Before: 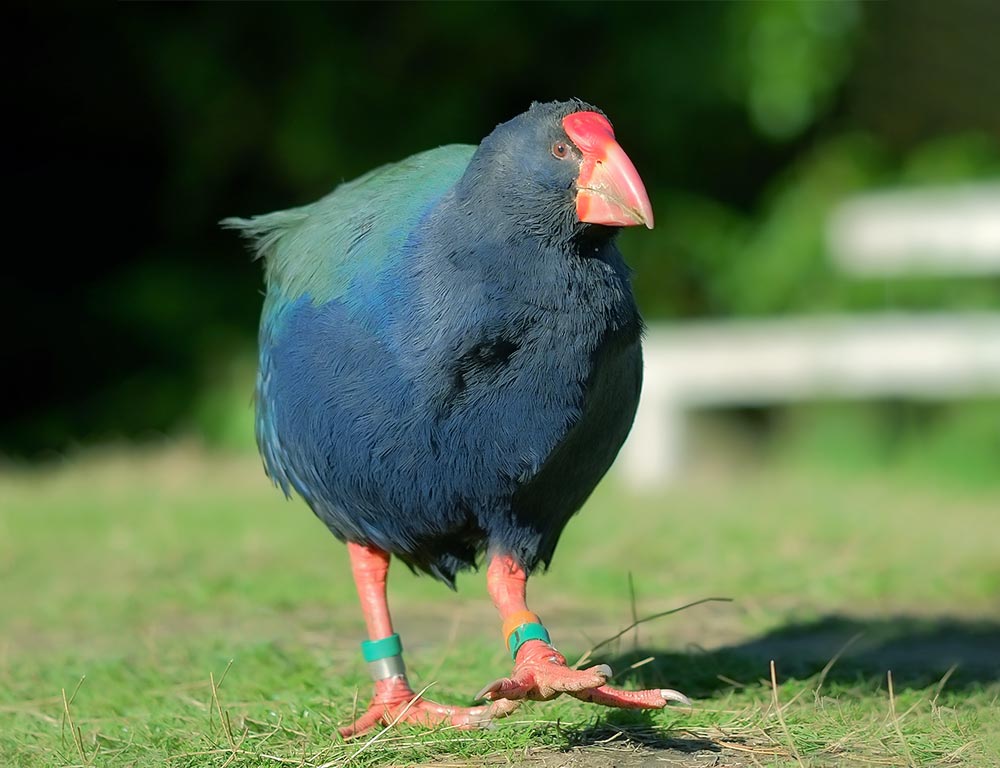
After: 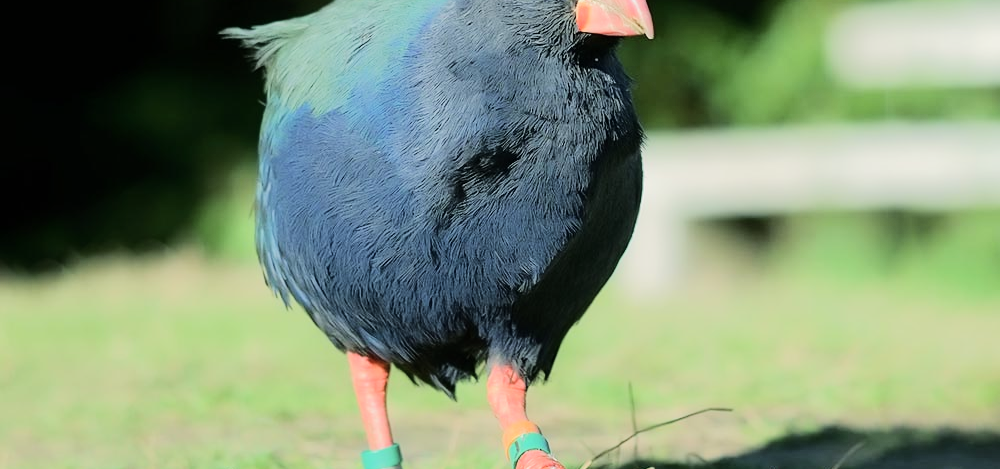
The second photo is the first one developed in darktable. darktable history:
contrast brightness saturation: contrast 0.058, brightness -0.011, saturation -0.221
tone equalizer: -7 EV 0.141 EV, -6 EV 0.592 EV, -5 EV 1.12 EV, -4 EV 1.31 EV, -3 EV 1.13 EV, -2 EV 0.6 EV, -1 EV 0.161 EV, edges refinement/feathering 500, mask exposure compensation -1.57 EV, preserve details no
exposure: exposure -0.406 EV, compensate highlight preservation false
crop and rotate: top 24.837%, bottom 14.048%
